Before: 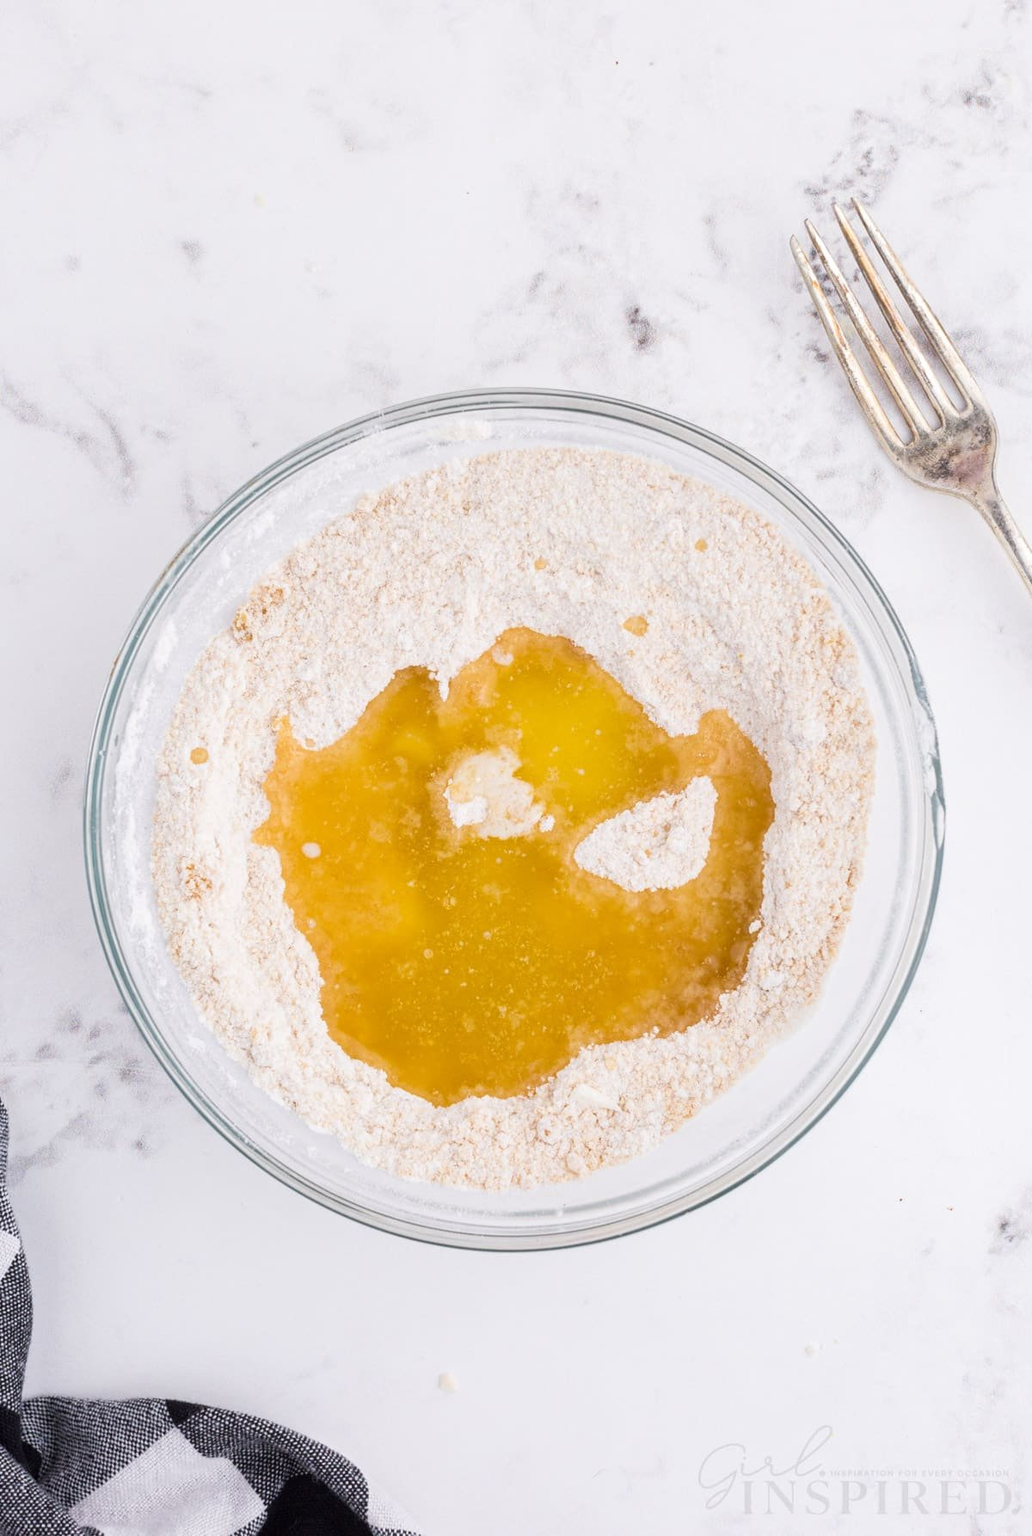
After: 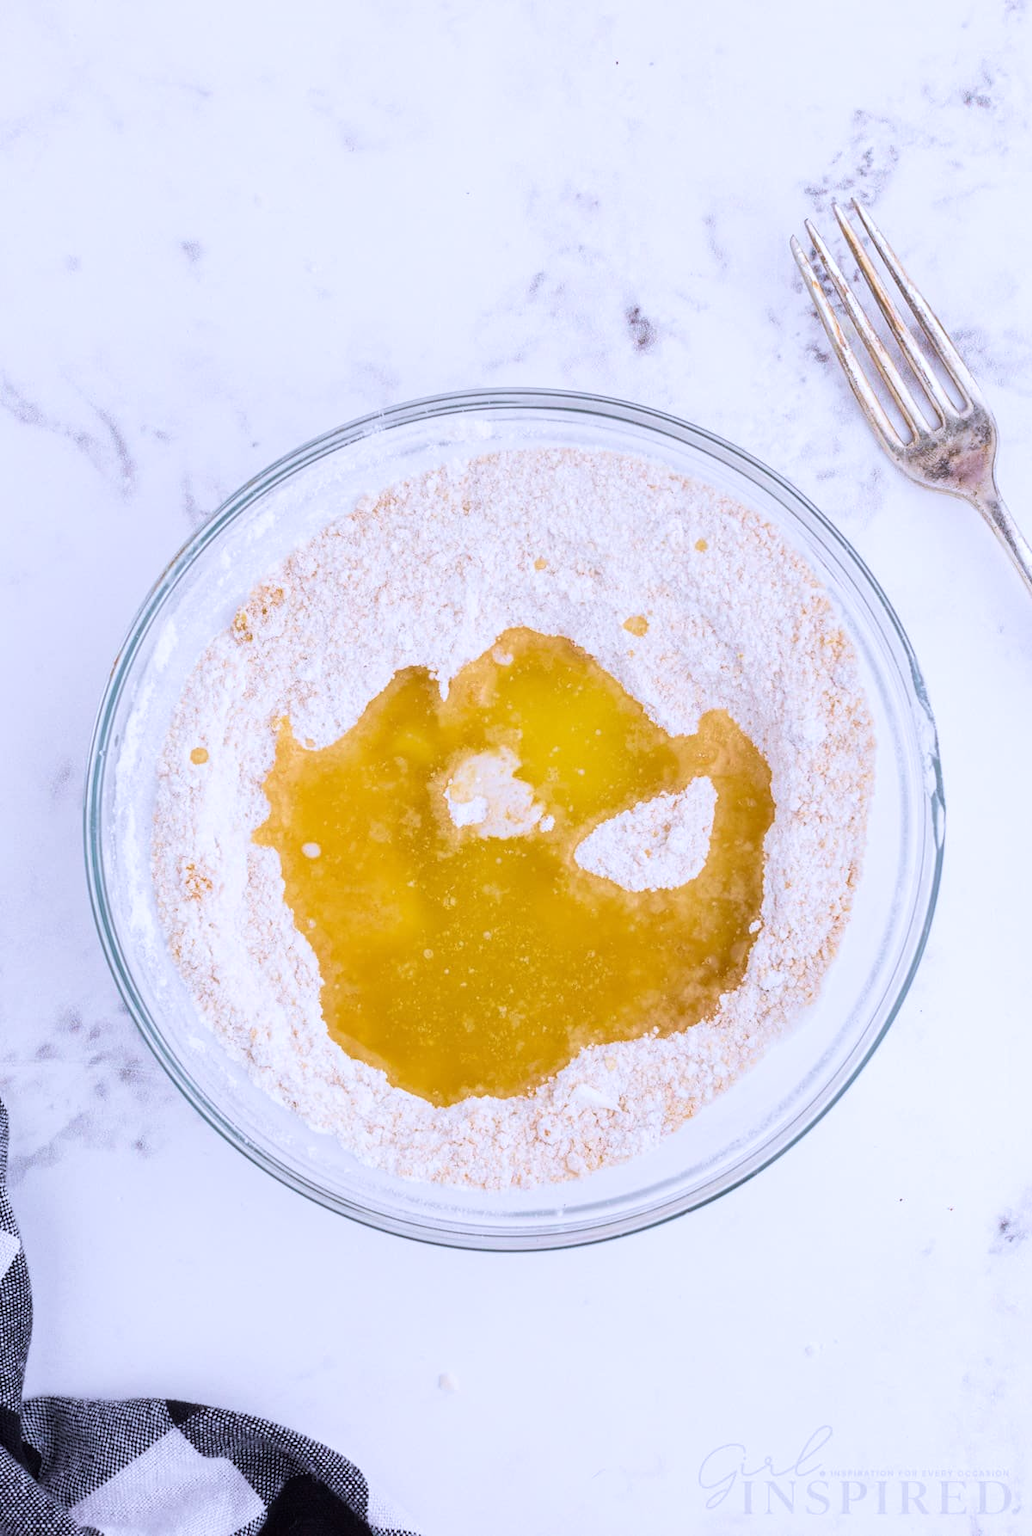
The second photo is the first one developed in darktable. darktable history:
white balance: red 0.967, blue 1.119, emerald 0.756
velvia: on, module defaults
